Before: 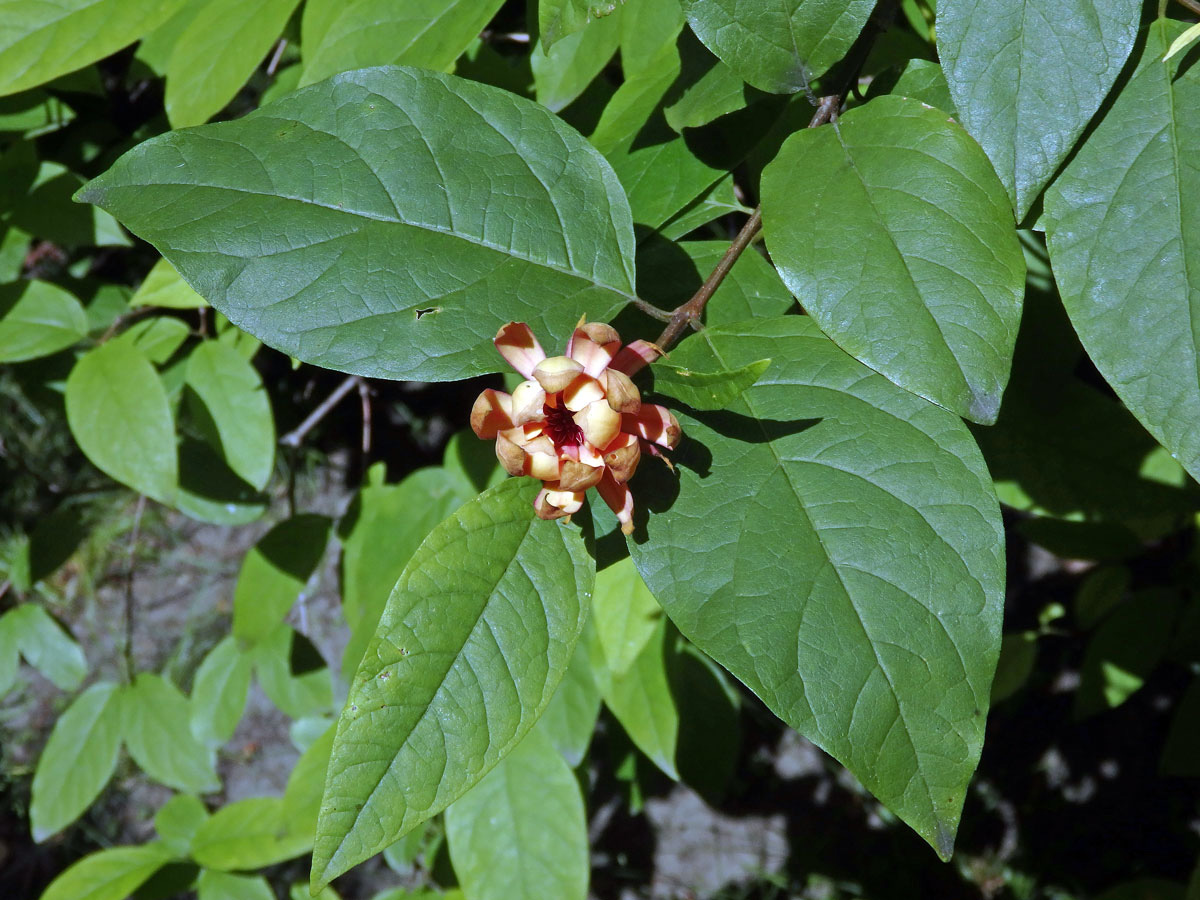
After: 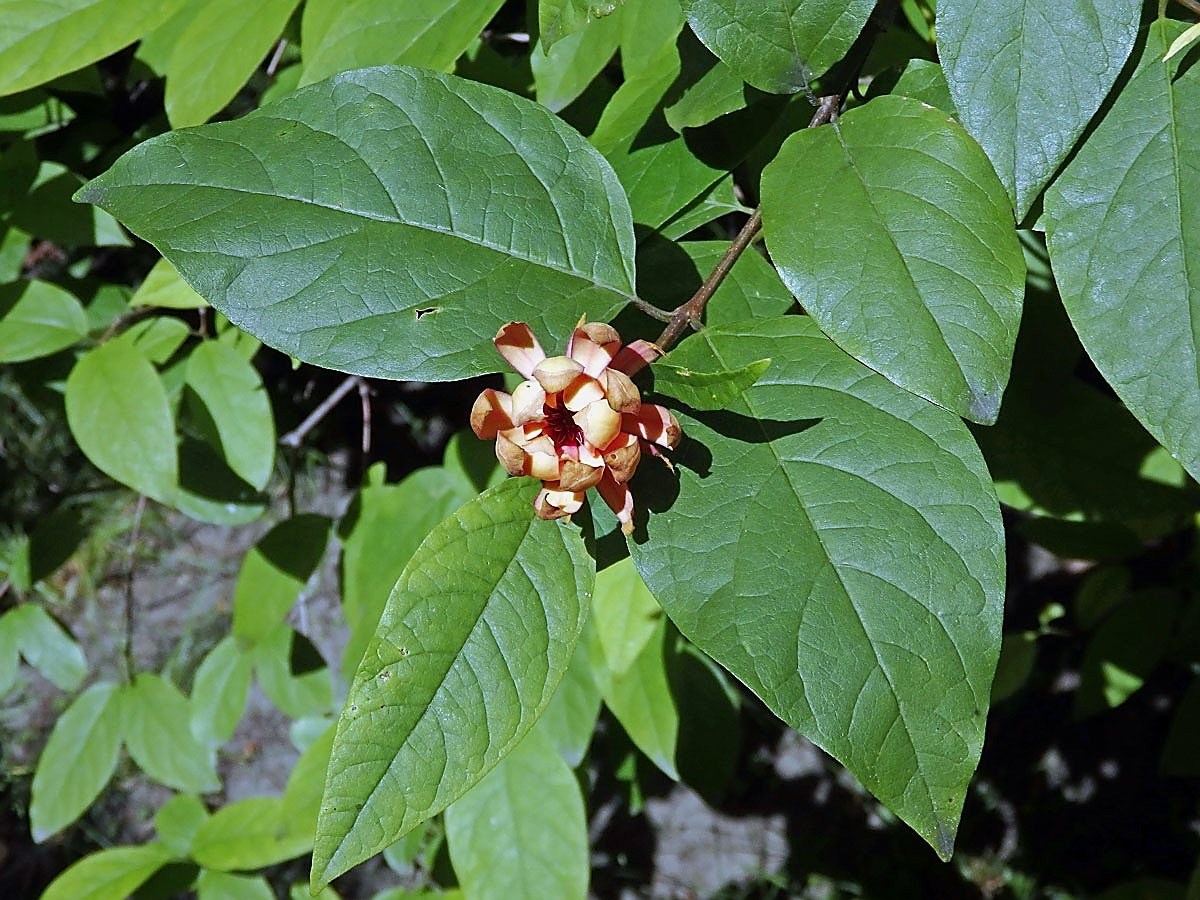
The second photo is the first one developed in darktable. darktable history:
sharpen: radius 1.401, amount 1.257, threshold 0.785
tone curve: curves: ch0 [(0, 0) (0.822, 0.825) (0.994, 0.955)]; ch1 [(0, 0) (0.226, 0.261) (0.383, 0.397) (0.46, 0.46) (0.498, 0.501) (0.524, 0.543) (0.578, 0.575) (1, 1)]; ch2 [(0, 0) (0.438, 0.456) (0.5, 0.495) (0.547, 0.515) (0.597, 0.58) (0.629, 0.603) (1, 1)], preserve colors none
